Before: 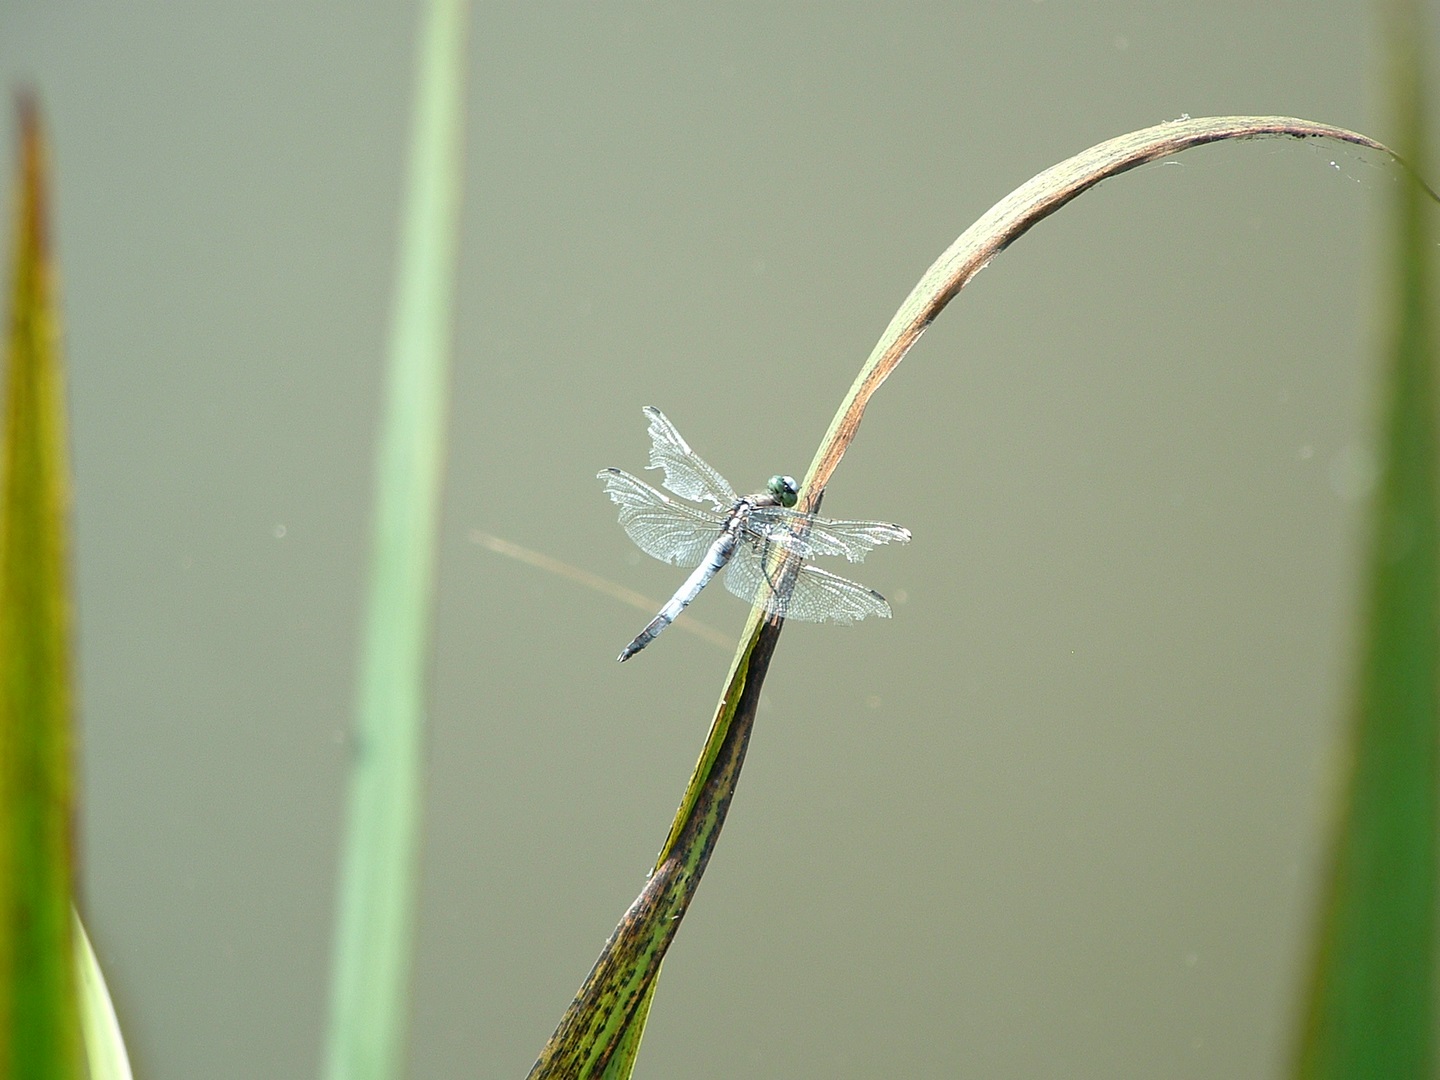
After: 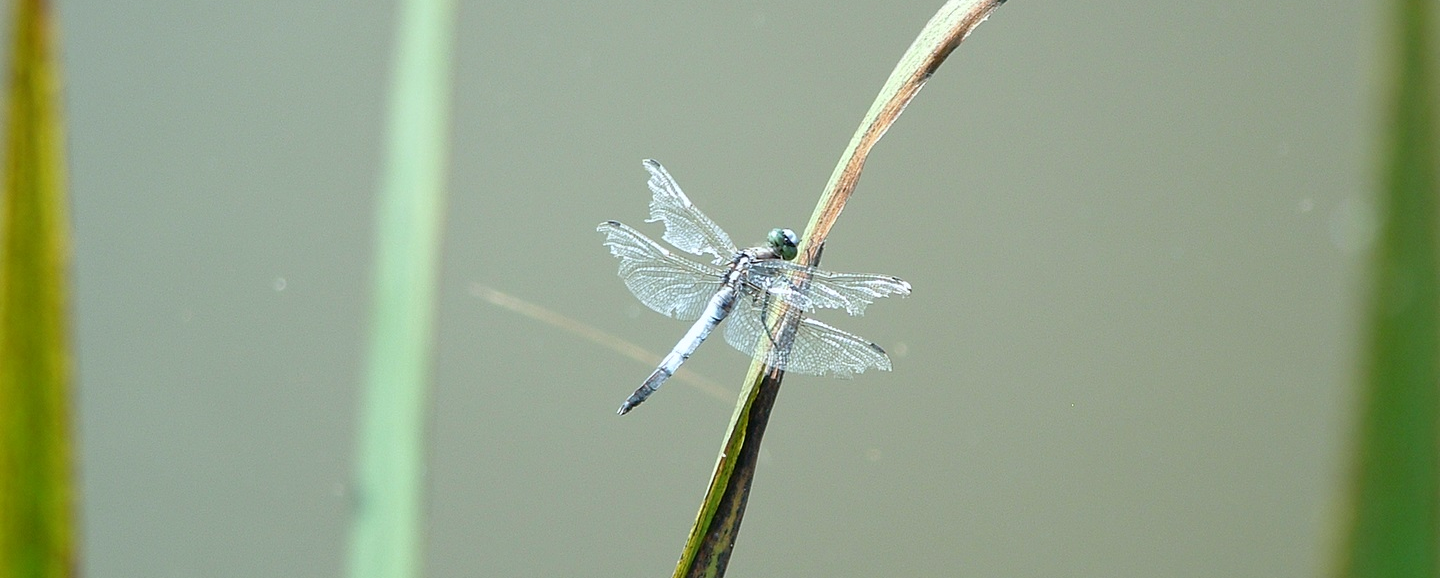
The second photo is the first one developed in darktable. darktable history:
white balance: red 0.967, blue 1.049
crop and rotate: top 23.043%, bottom 23.437%
